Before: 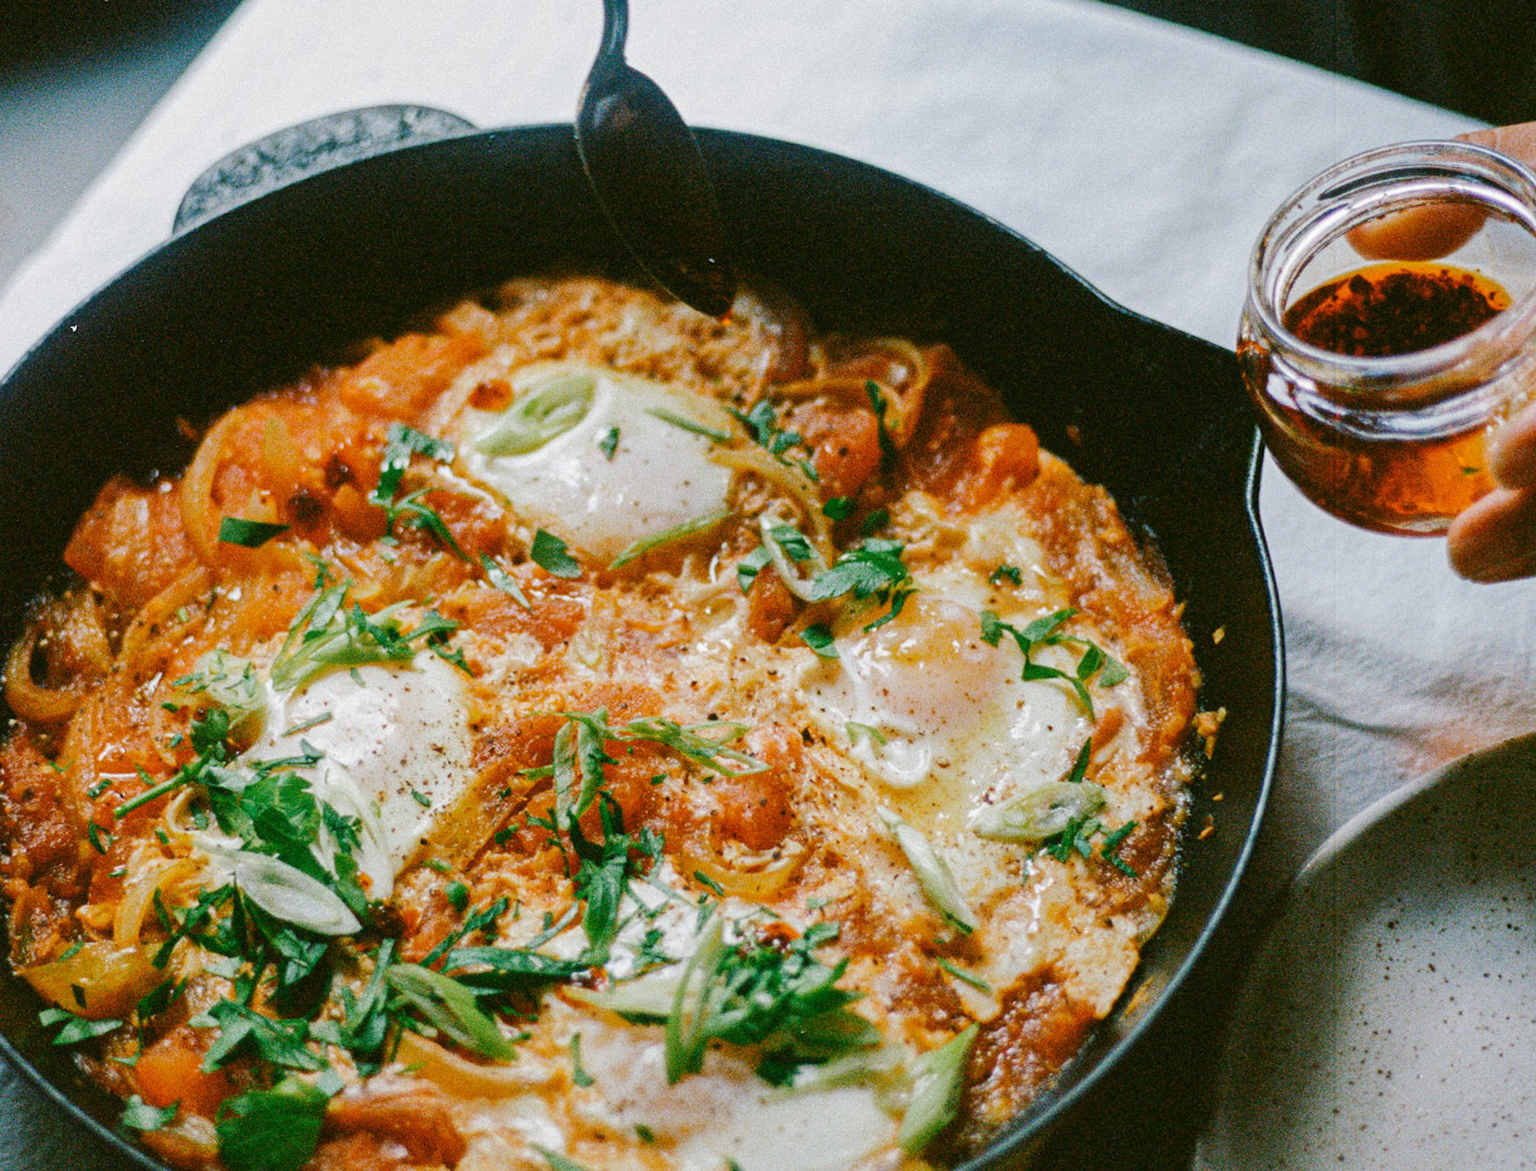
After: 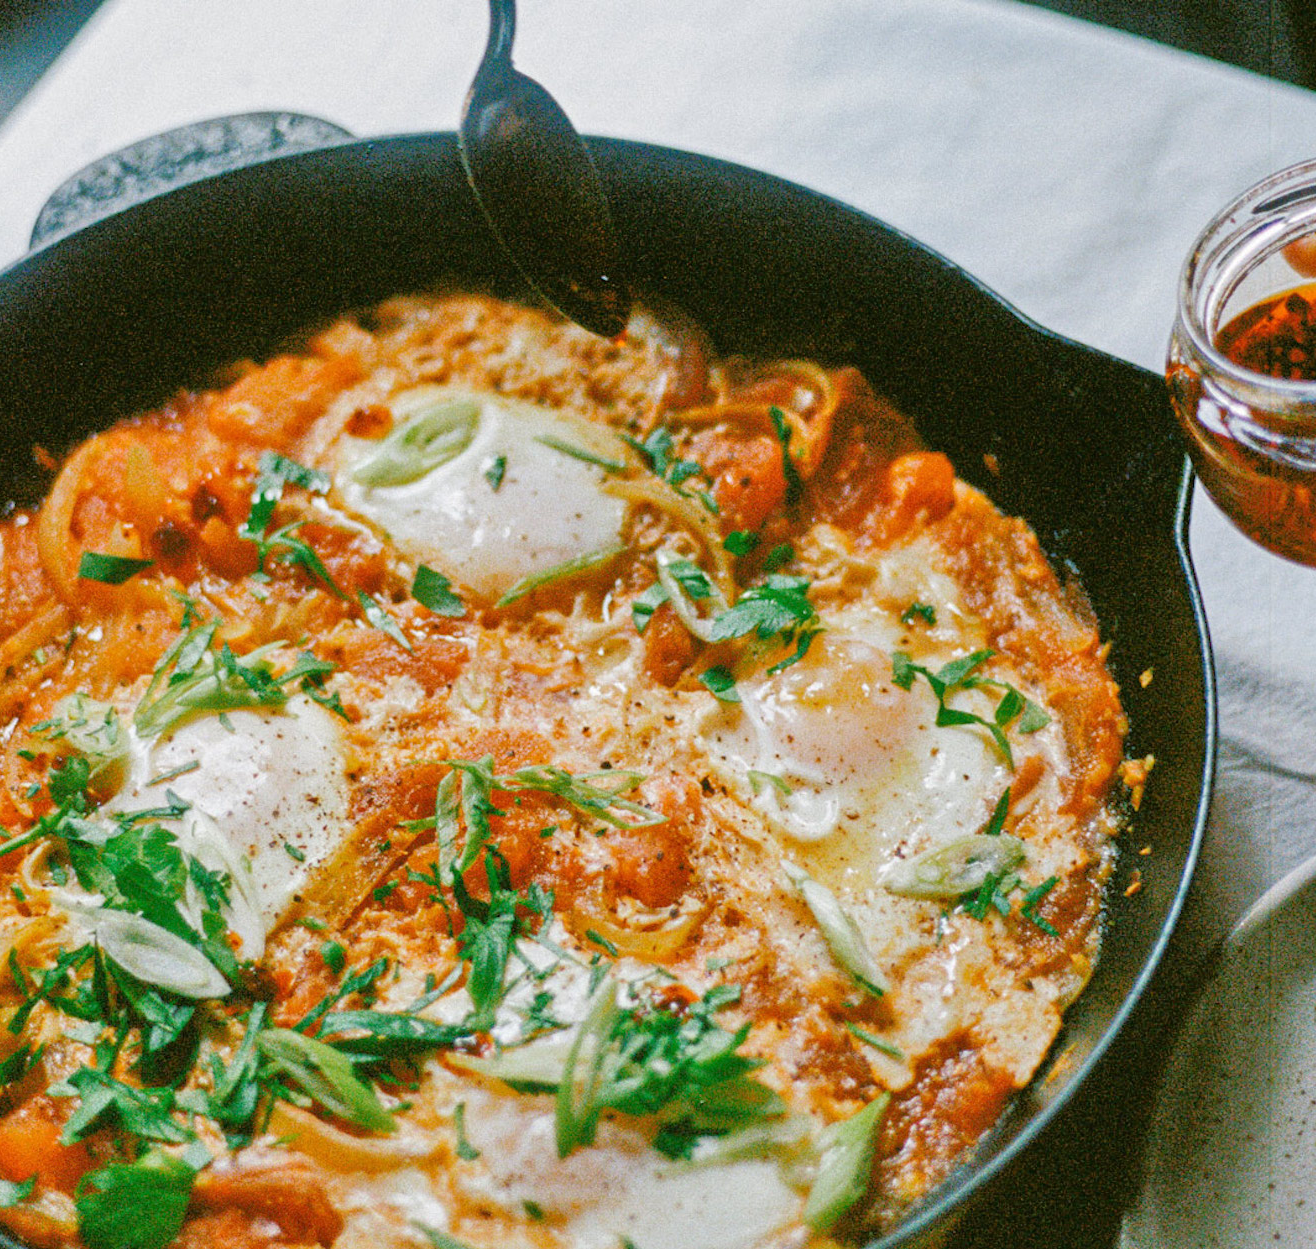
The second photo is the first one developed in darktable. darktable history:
tone equalizer: -7 EV 0.161 EV, -6 EV 0.616 EV, -5 EV 1.17 EV, -4 EV 1.37 EV, -3 EV 1.12 EV, -2 EV 0.6 EV, -1 EV 0.148 EV
crop and rotate: left 9.473%, right 10.28%
